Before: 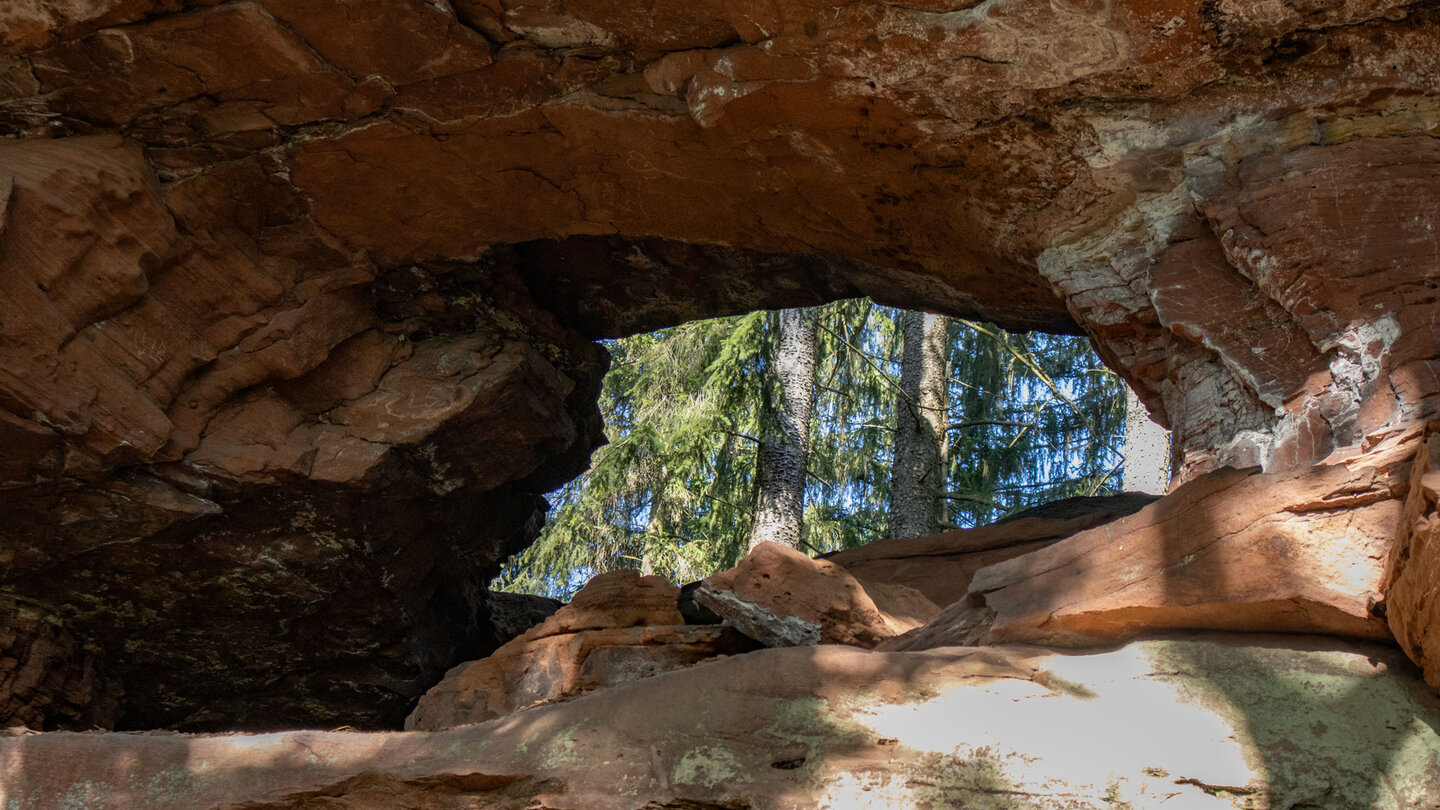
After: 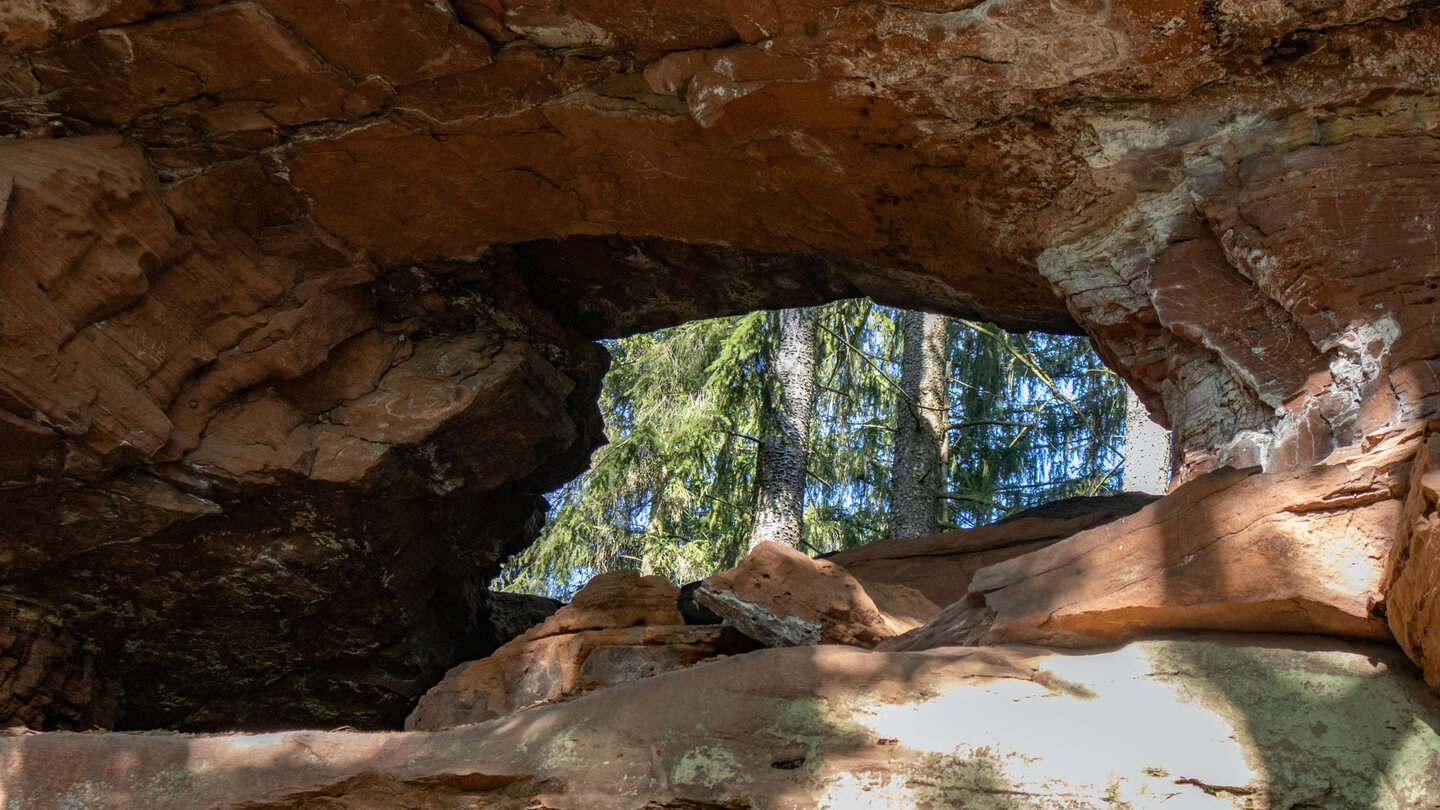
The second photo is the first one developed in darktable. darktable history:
white balance: red 0.986, blue 1.01
exposure: exposure 0.191 EV, compensate highlight preservation false
